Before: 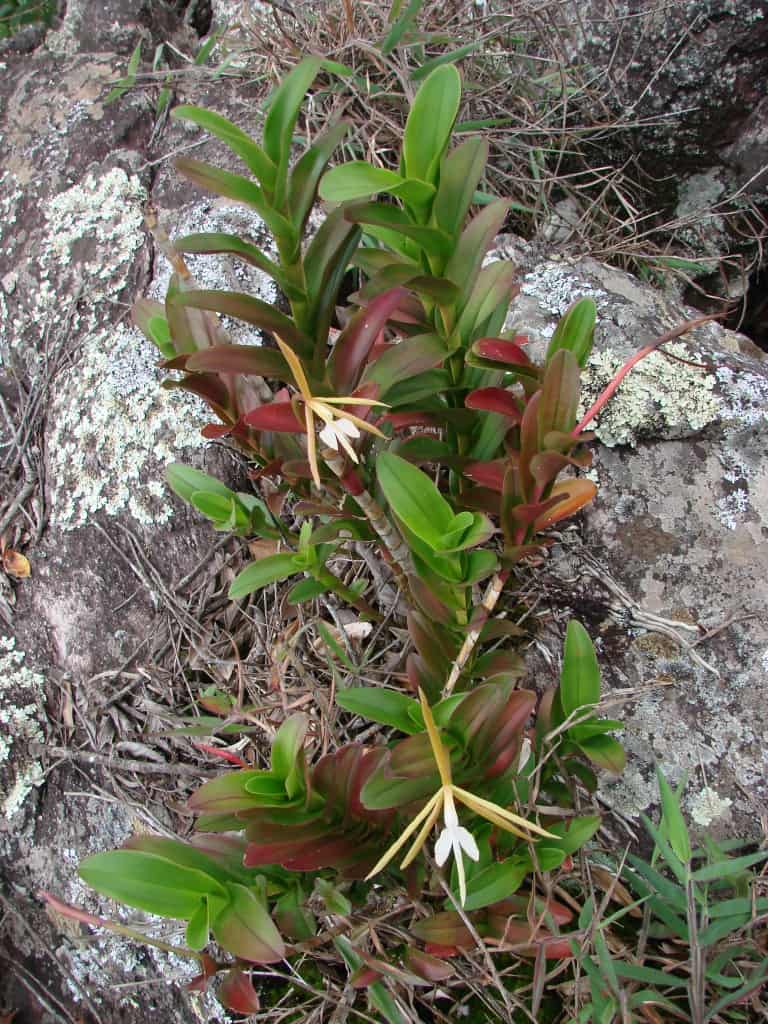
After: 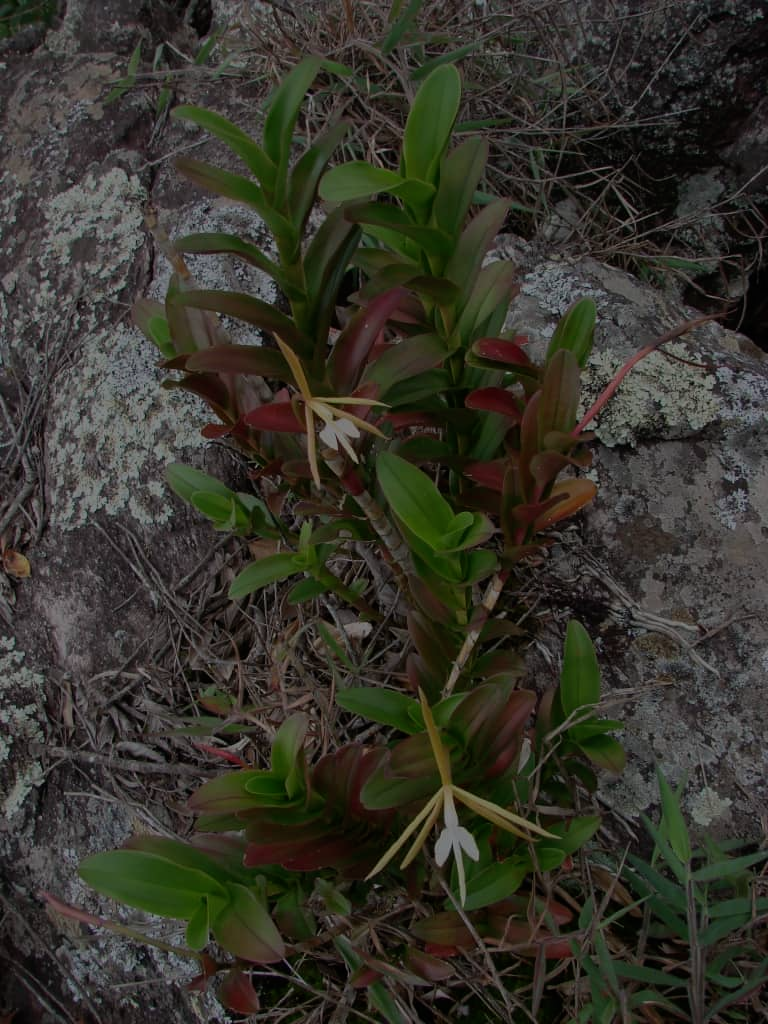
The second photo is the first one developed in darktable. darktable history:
exposure: exposure -2.101 EV, compensate highlight preservation false
